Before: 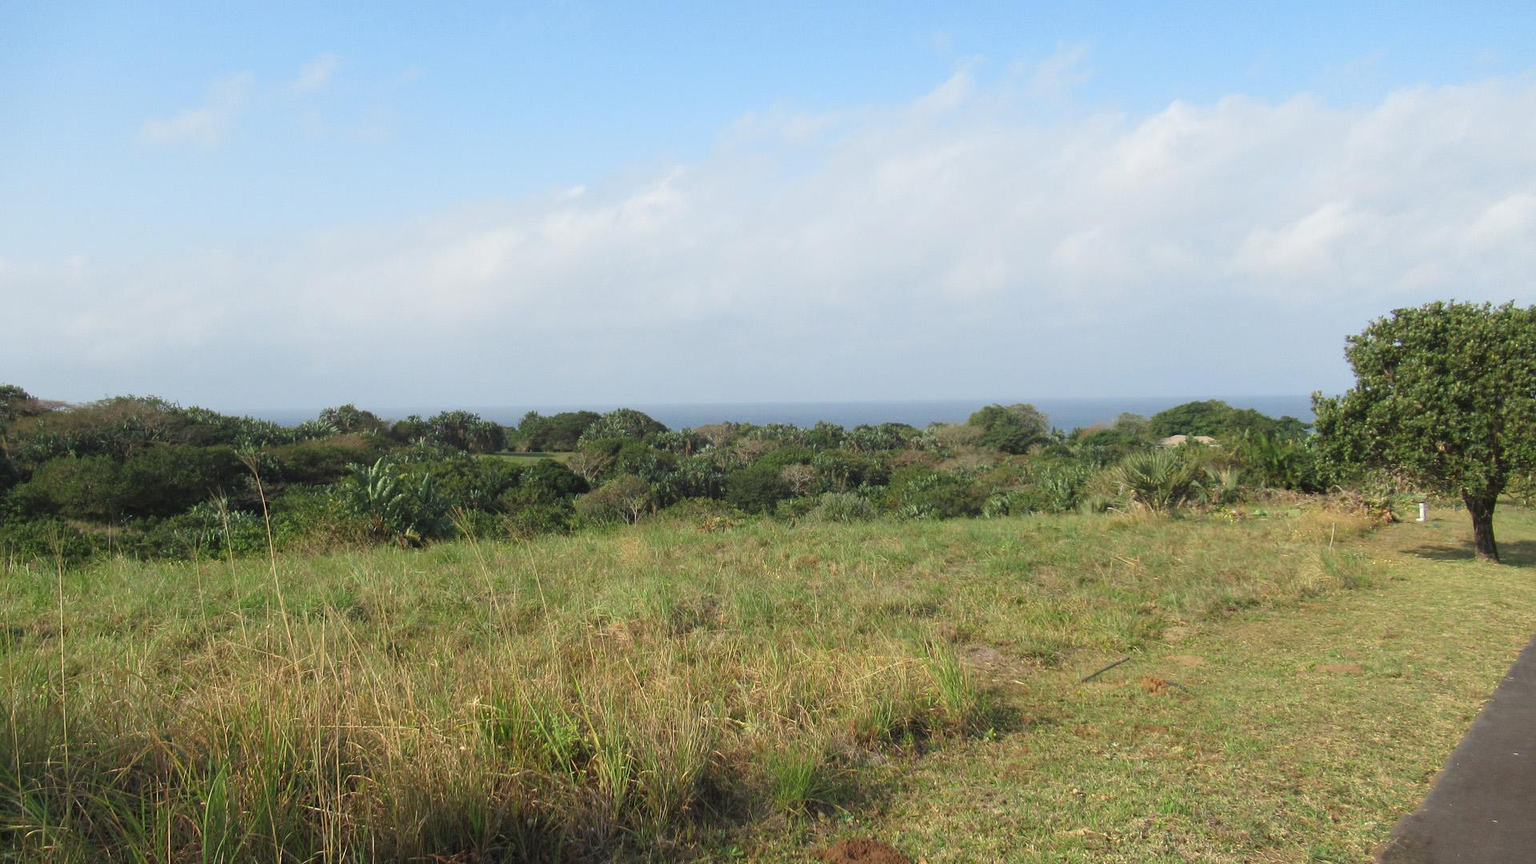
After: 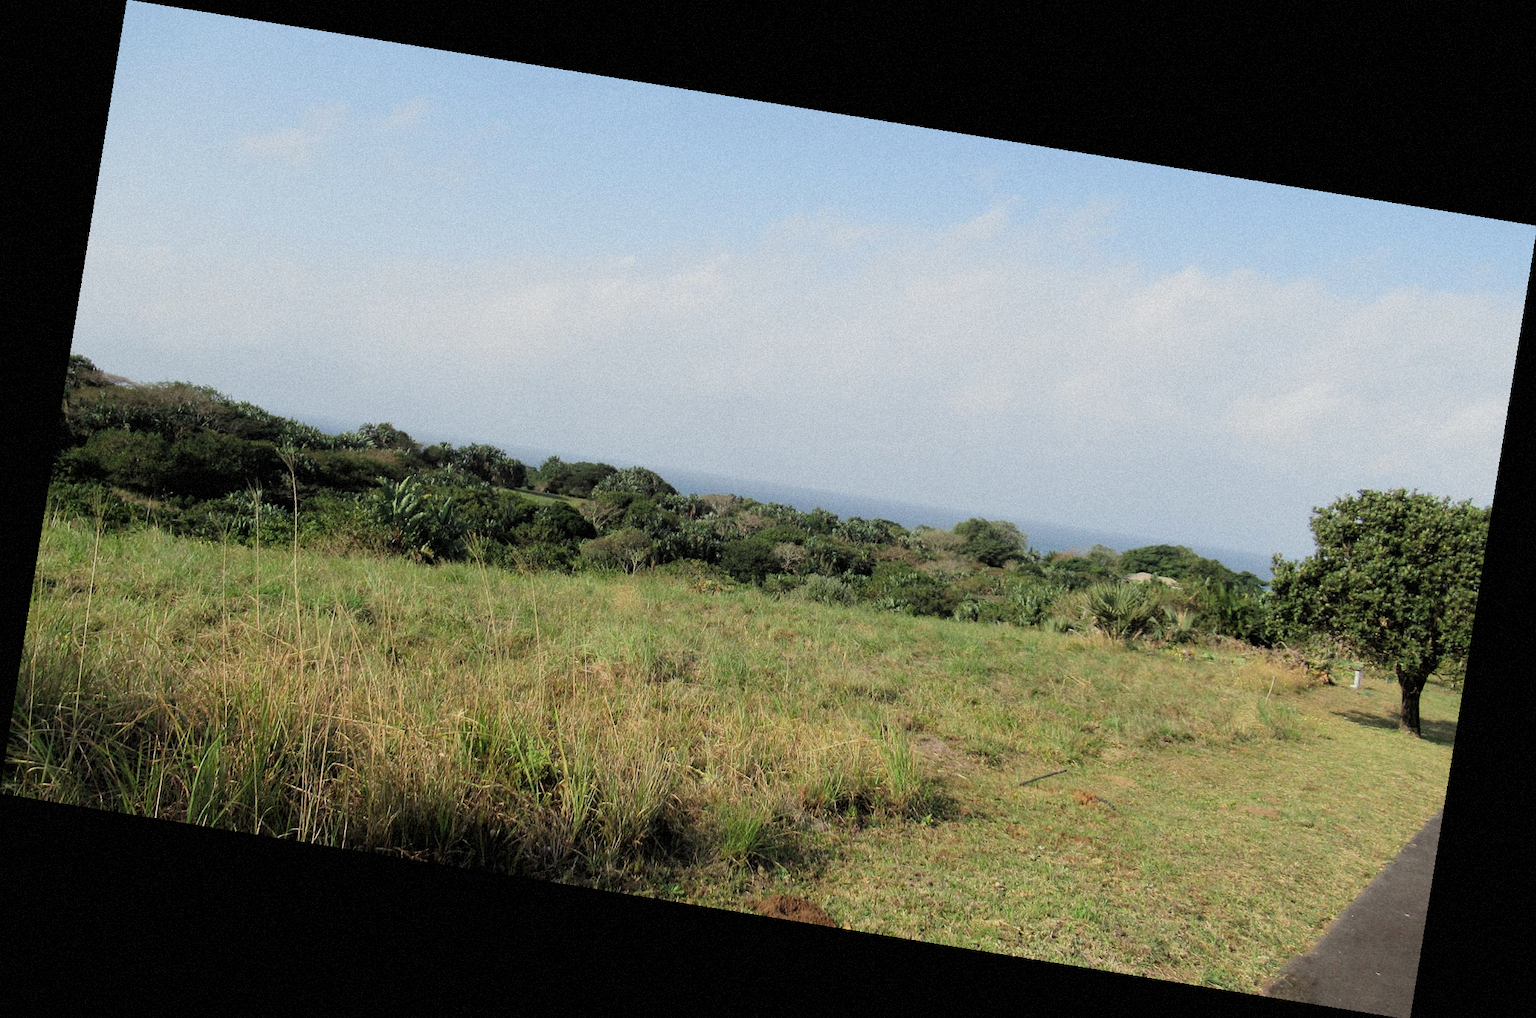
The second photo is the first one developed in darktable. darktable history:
tone curve: curves: ch0 [(0, 0) (0.003, 0.003) (0.011, 0.011) (0.025, 0.025) (0.044, 0.045) (0.069, 0.07) (0.1, 0.1) (0.136, 0.137) (0.177, 0.179) (0.224, 0.226) (0.277, 0.279) (0.335, 0.338) (0.399, 0.402) (0.468, 0.472) (0.543, 0.547) (0.623, 0.628) (0.709, 0.715) (0.801, 0.807) (0.898, 0.902) (1, 1)], preserve colors none
grain: mid-tones bias 0%
rotate and perspective: rotation 9.12°, automatic cropping off
filmic rgb: black relative exposure -5 EV, hardness 2.88, contrast 1.2, highlights saturation mix -30%
